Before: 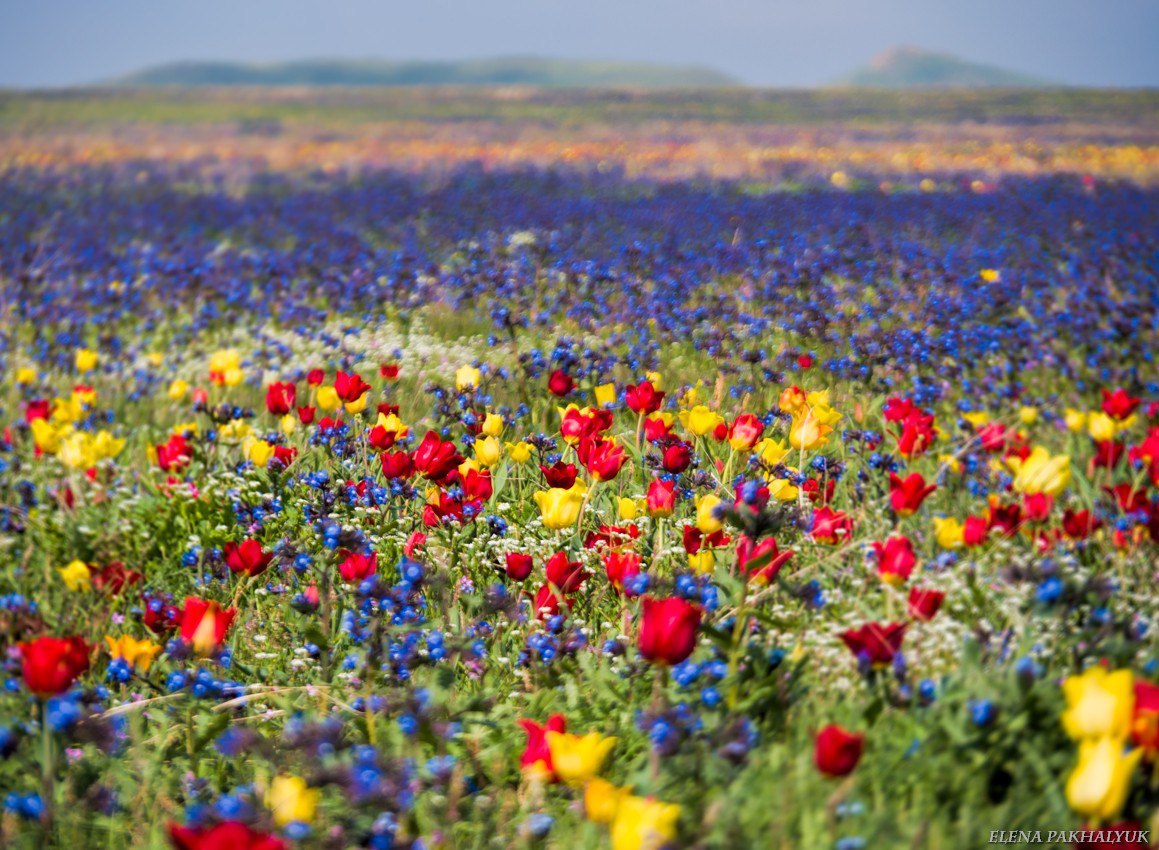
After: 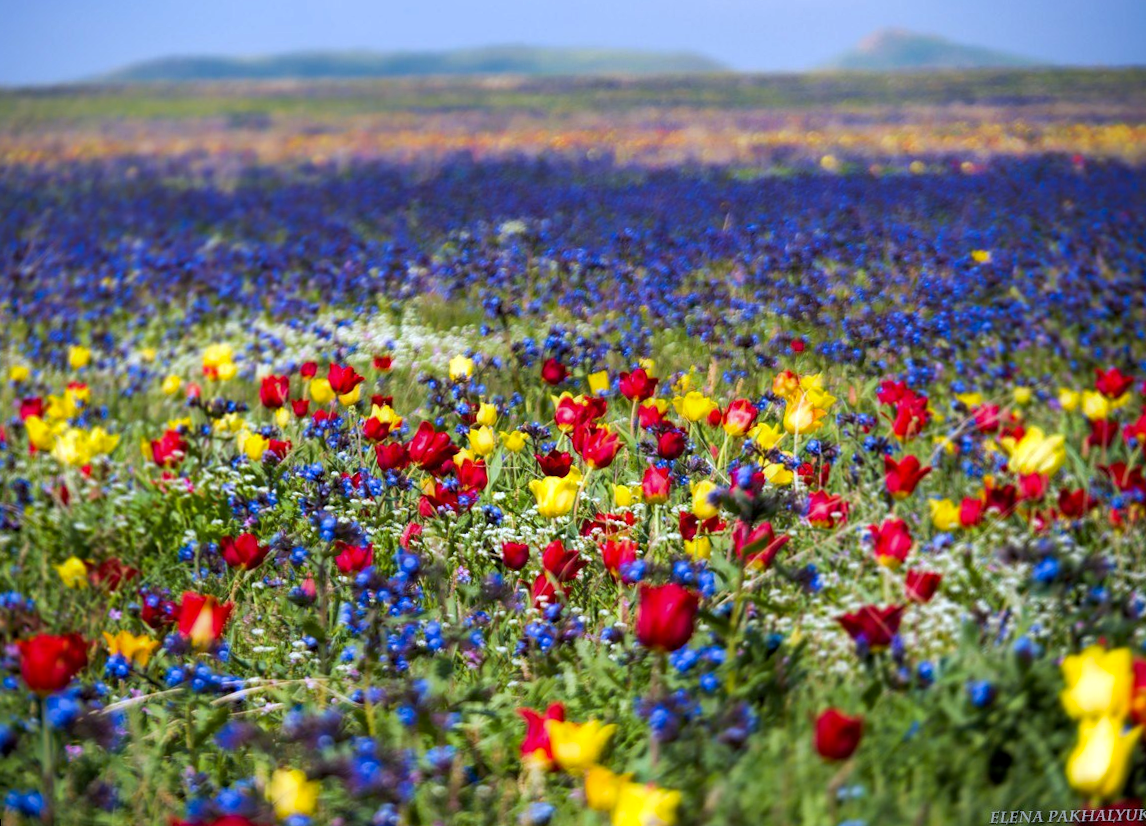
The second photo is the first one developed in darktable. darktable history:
white balance: red 0.931, blue 1.11
tone equalizer: -8 EV -0.001 EV, -7 EV 0.001 EV, -6 EV -0.002 EV, -5 EV -0.003 EV, -4 EV -0.062 EV, -3 EV -0.222 EV, -2 EV -0.267 EV, -1 EV 0.105 EV, +0 EV 0.303 EV
rotate and perspective: rotation -1°, crop left 0.011, crop right 0.989, crop top 0.025, crop bottom 0.975
haze removal: compatibility mode true, adaptive false
